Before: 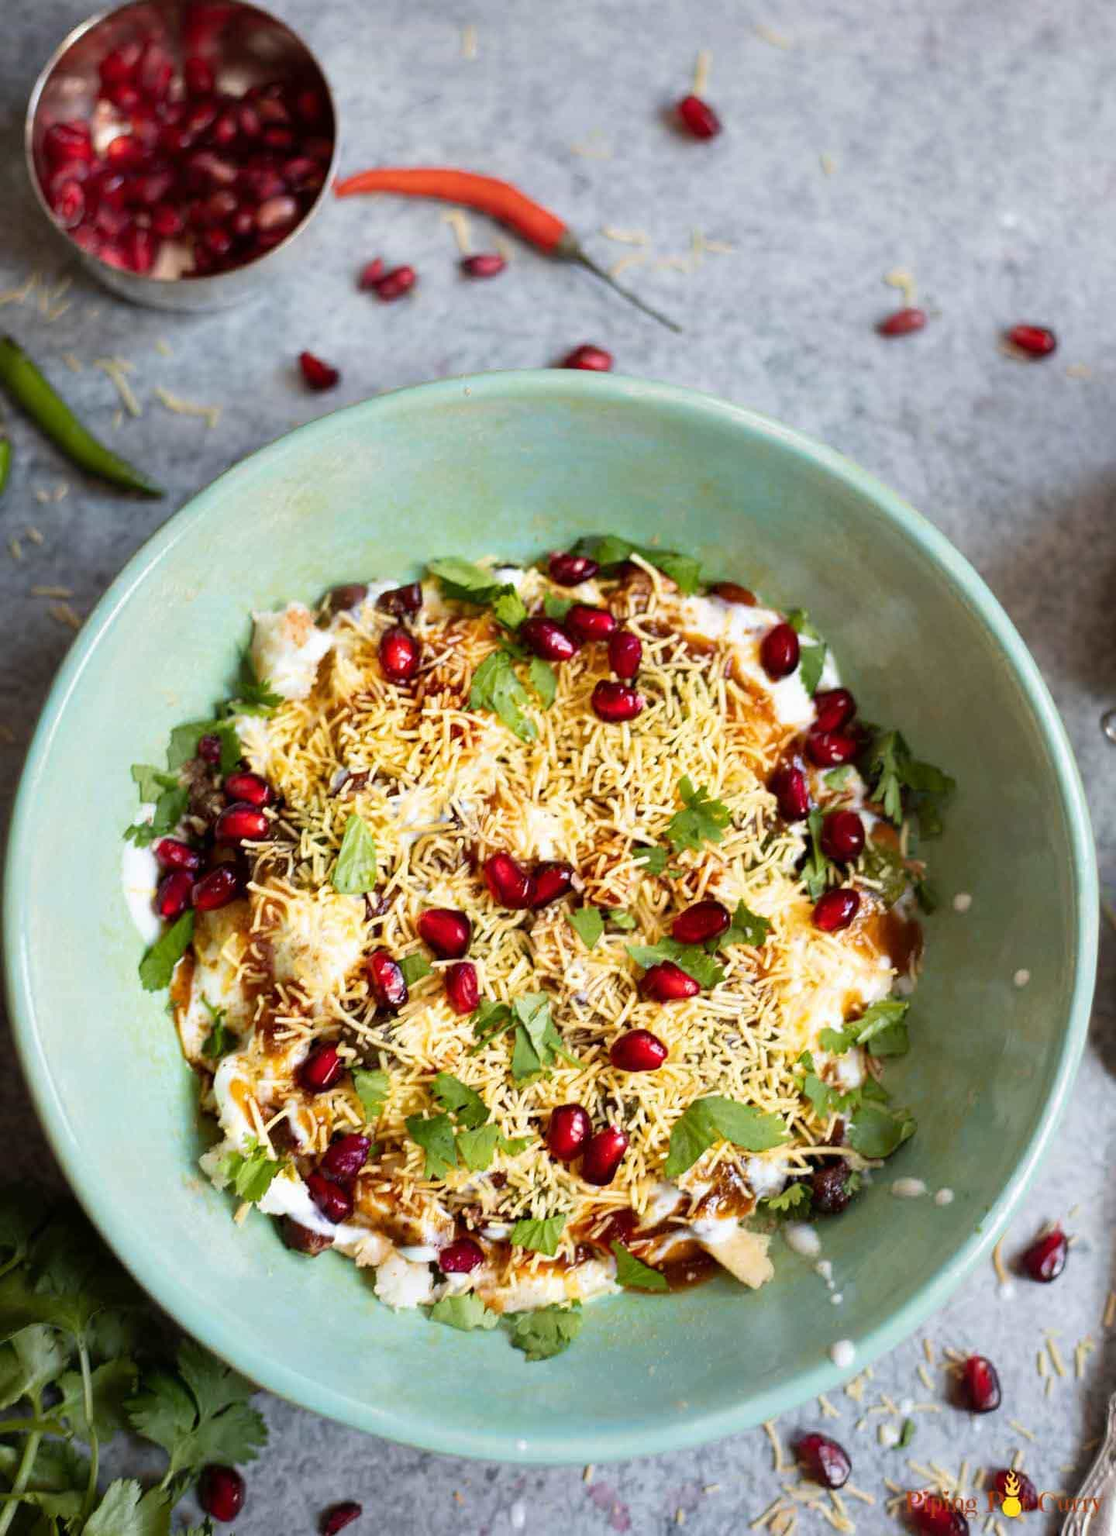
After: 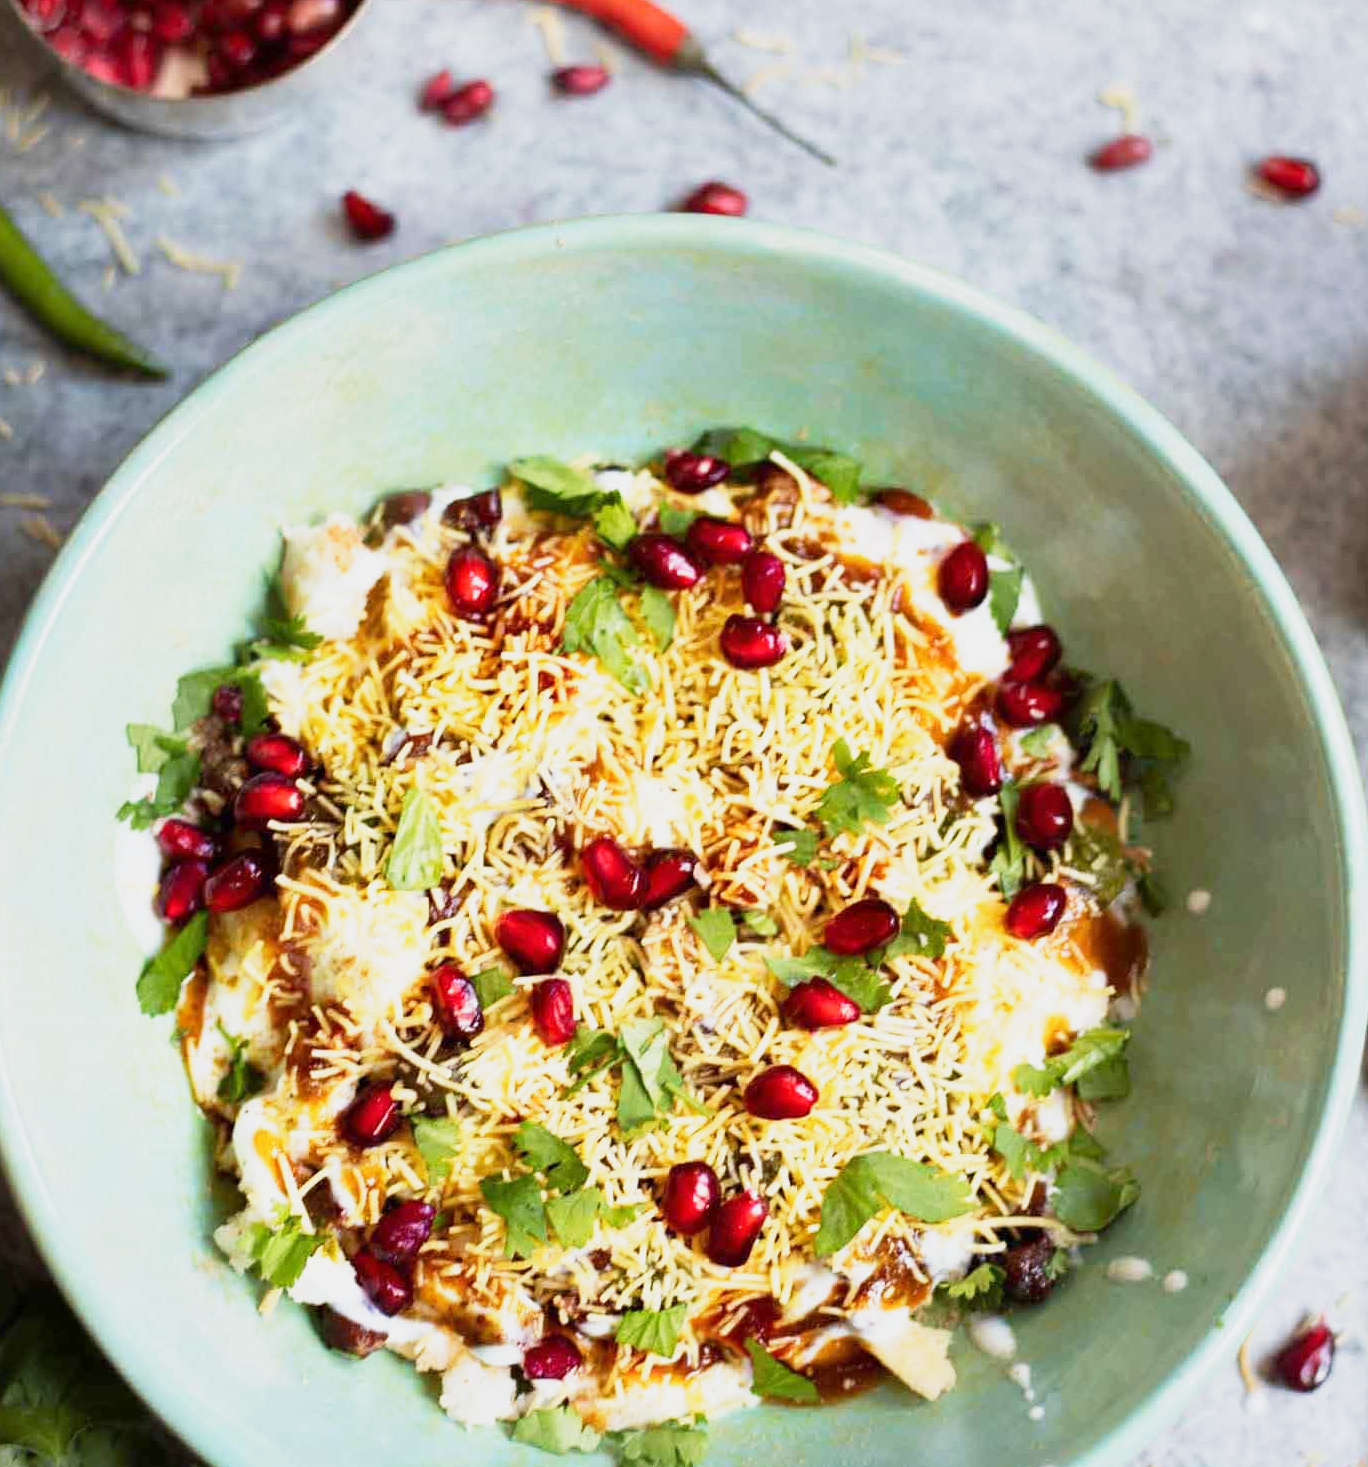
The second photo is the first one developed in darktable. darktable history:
crop and rotate: left 2.991%, top 13.302%, right 1.981%, bottom 12.636%
base curve: curves: ch0 [(0, 0) (0.088, 0.125) (0.176, 0.251) (0.354, 0.501) (0.613, 0.749) (1, 0.877)], preserve colors none
